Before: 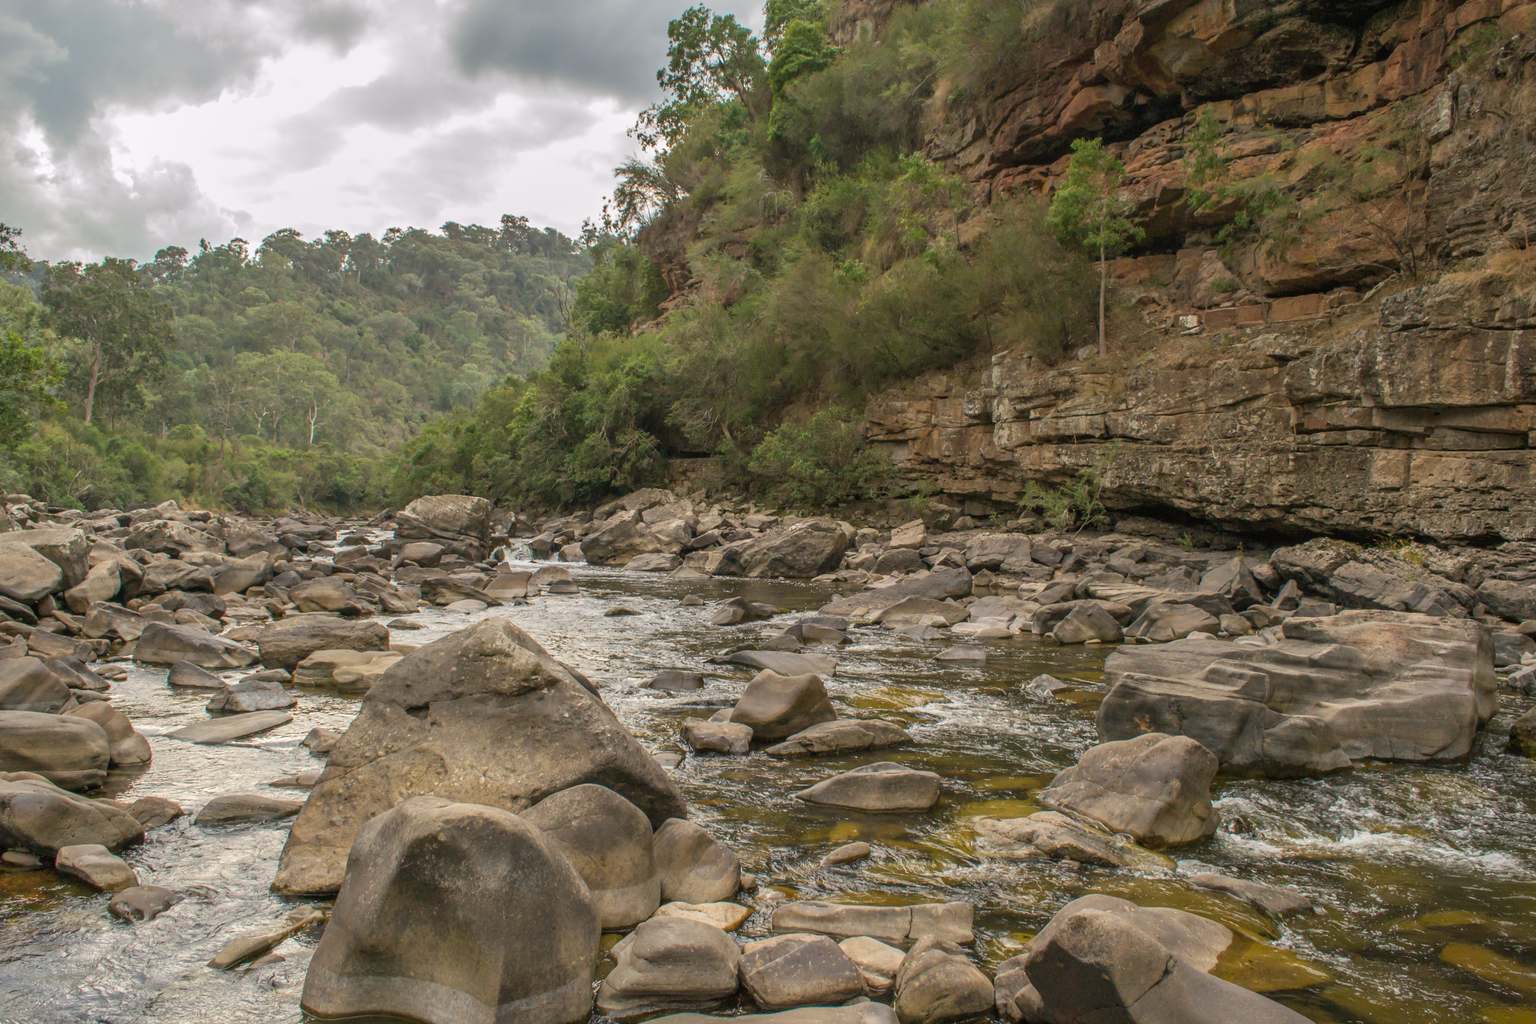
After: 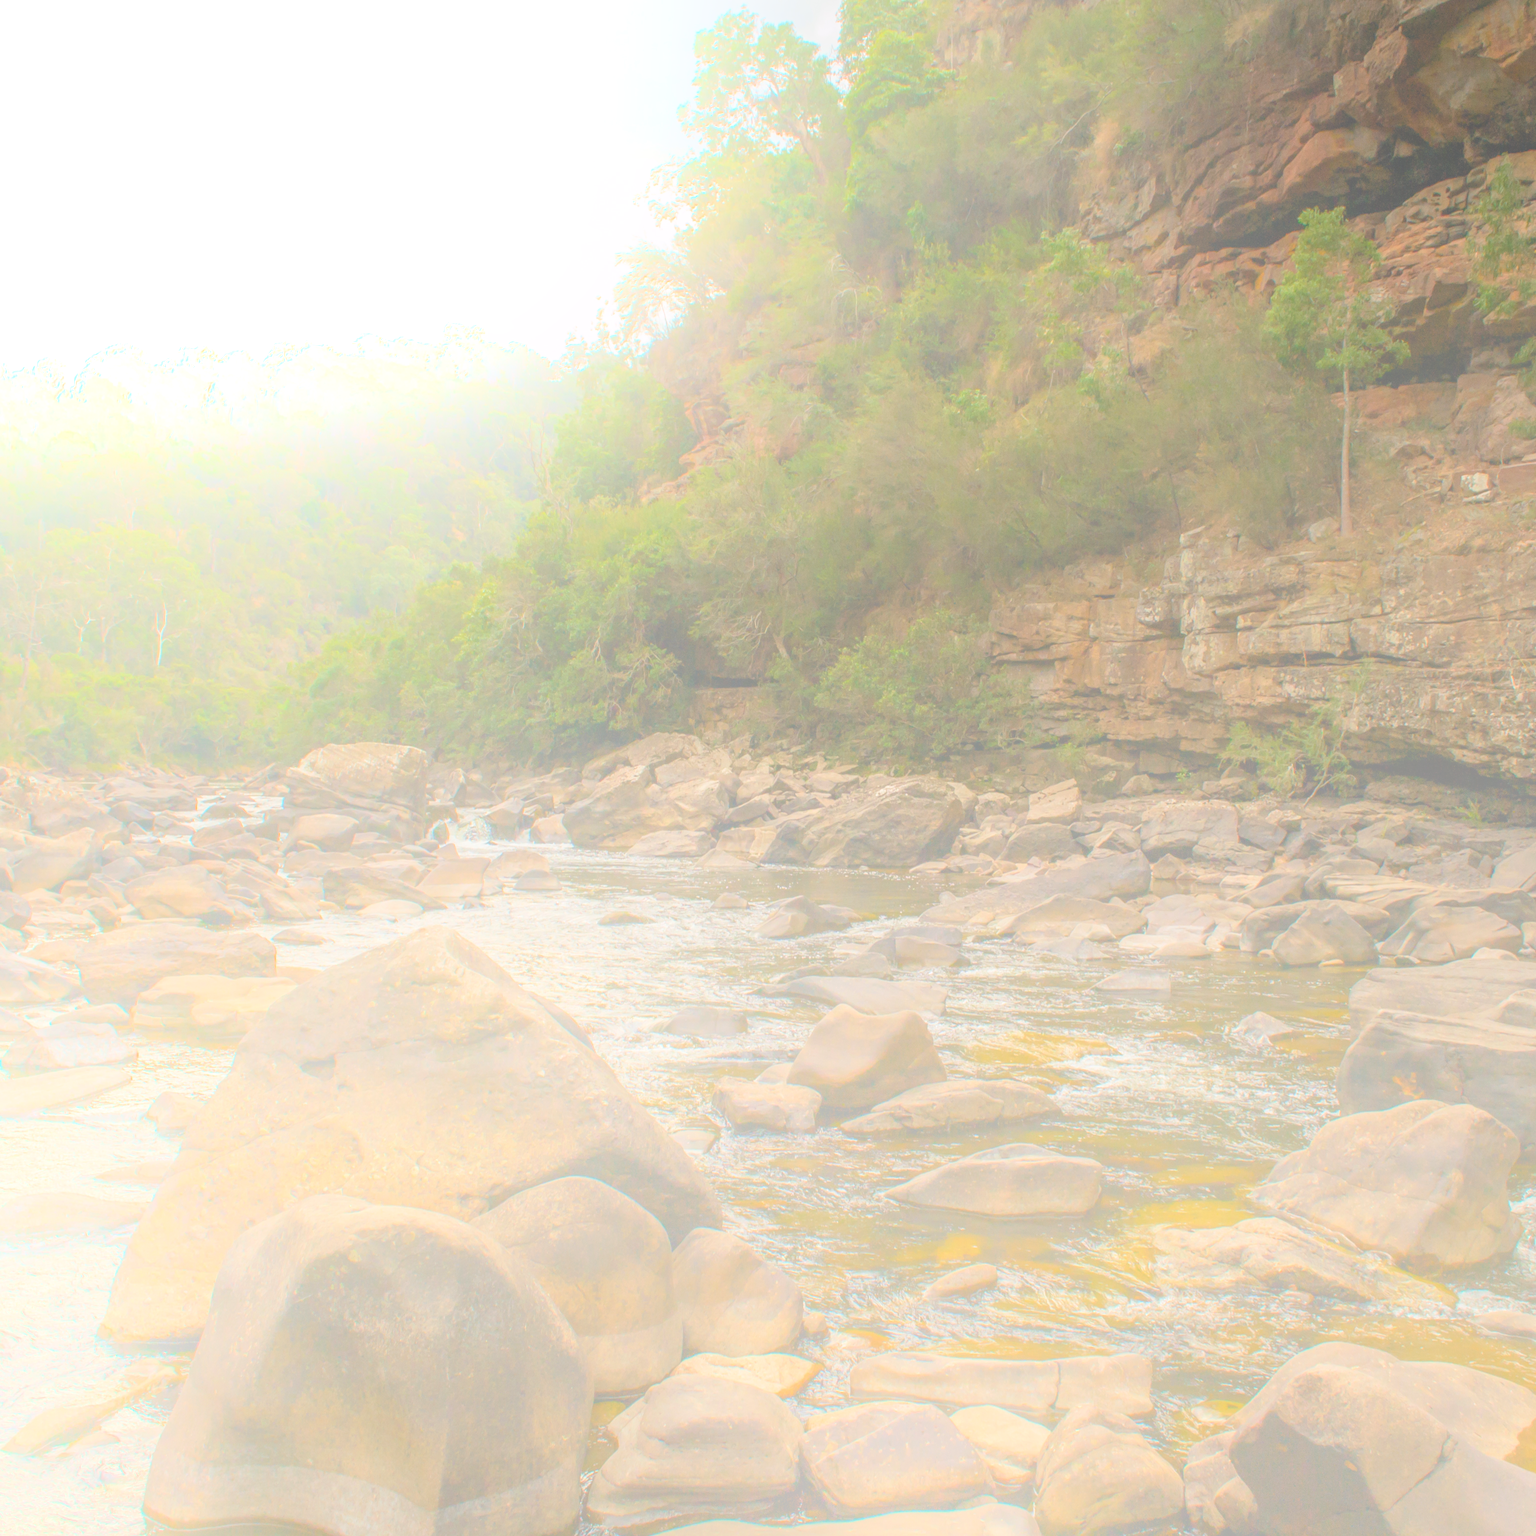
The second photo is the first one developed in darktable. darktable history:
white balance: emerald 1
crop and rotate: left 13.409%, right 19.924%
bloom: size 70%, threshold 25%, strength 70%
